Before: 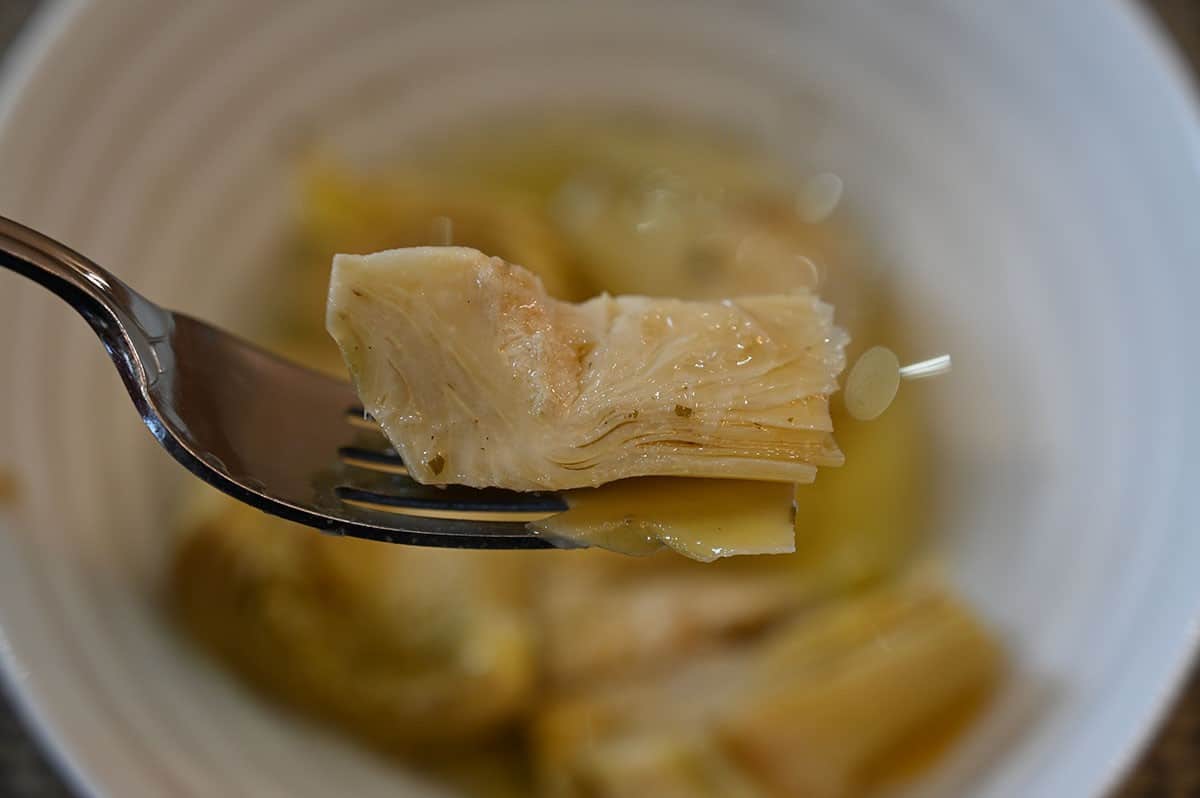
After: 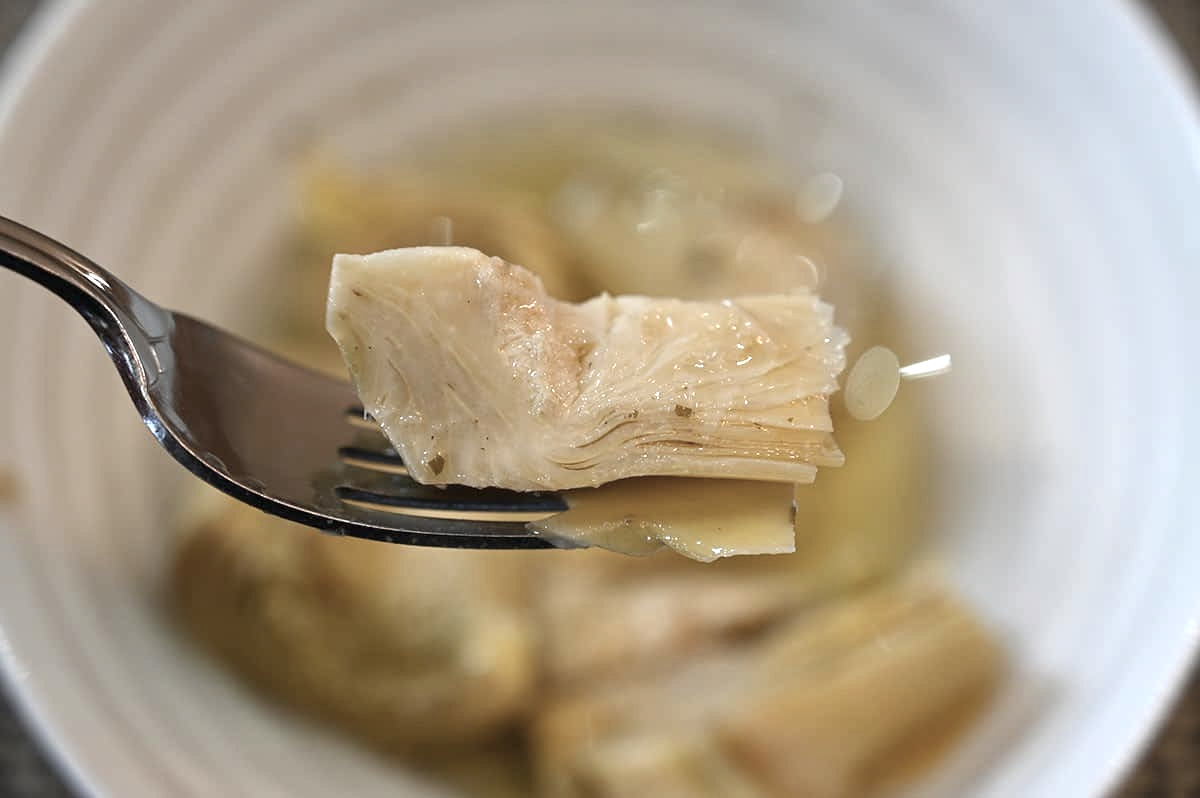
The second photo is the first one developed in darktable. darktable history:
exposure: exposure 0.925 EV, compensate highlight preservation false
color correction: highlights b* 0.037, saturation 0.614
